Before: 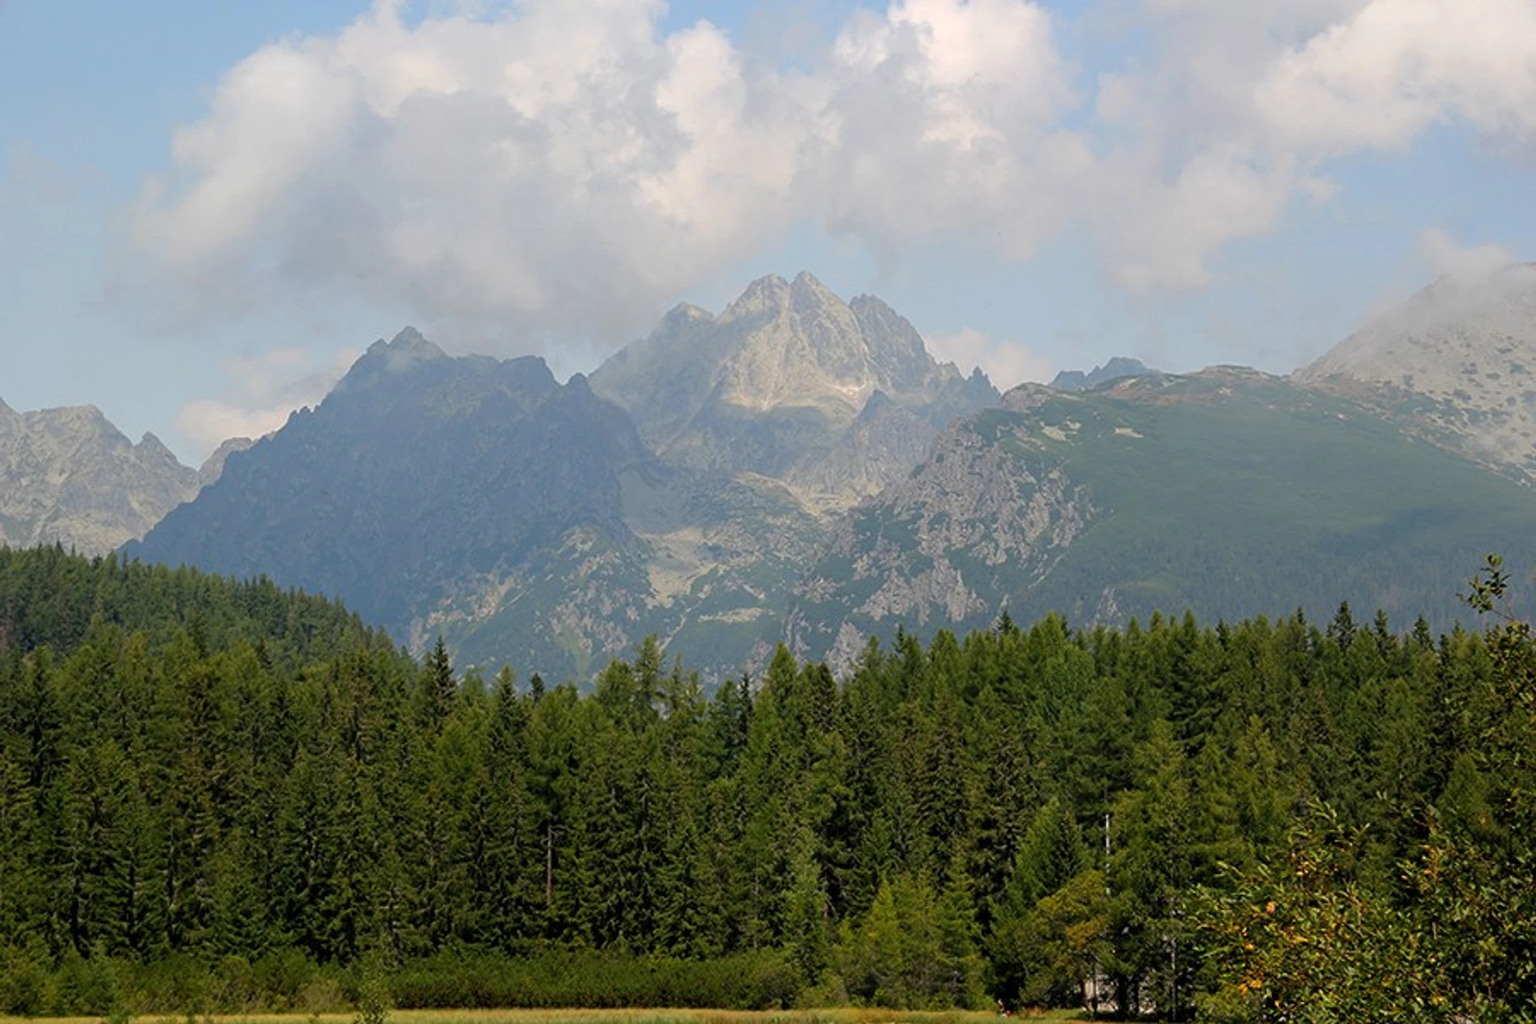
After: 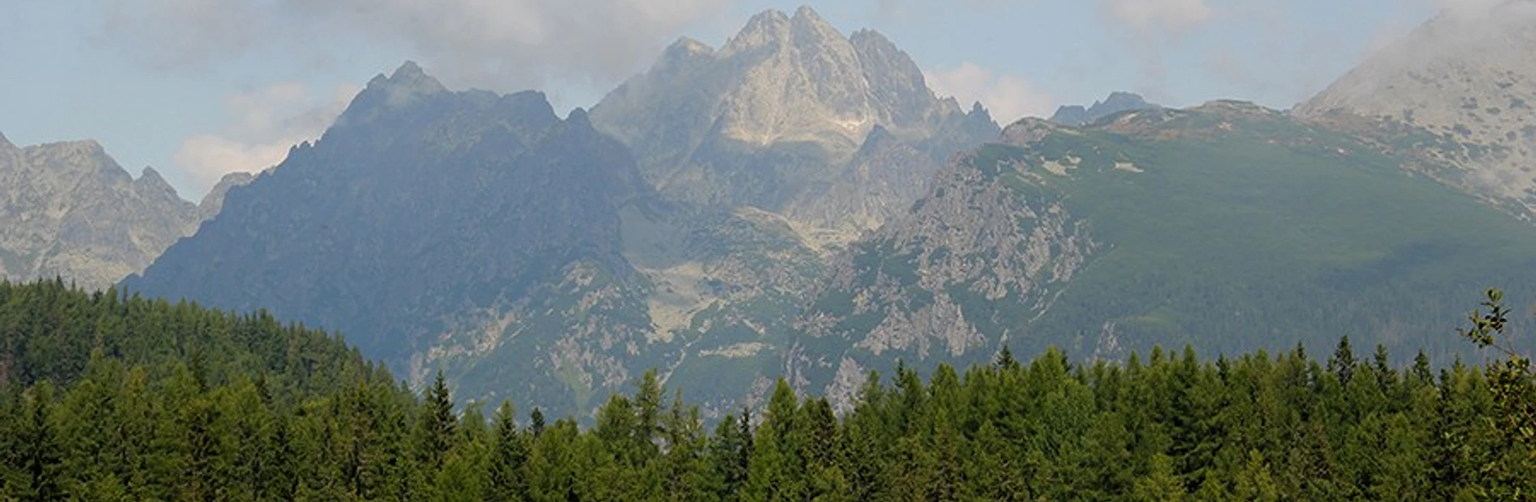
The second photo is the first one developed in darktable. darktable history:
crop and rotate: top 25.986%, bottom 24.947%
